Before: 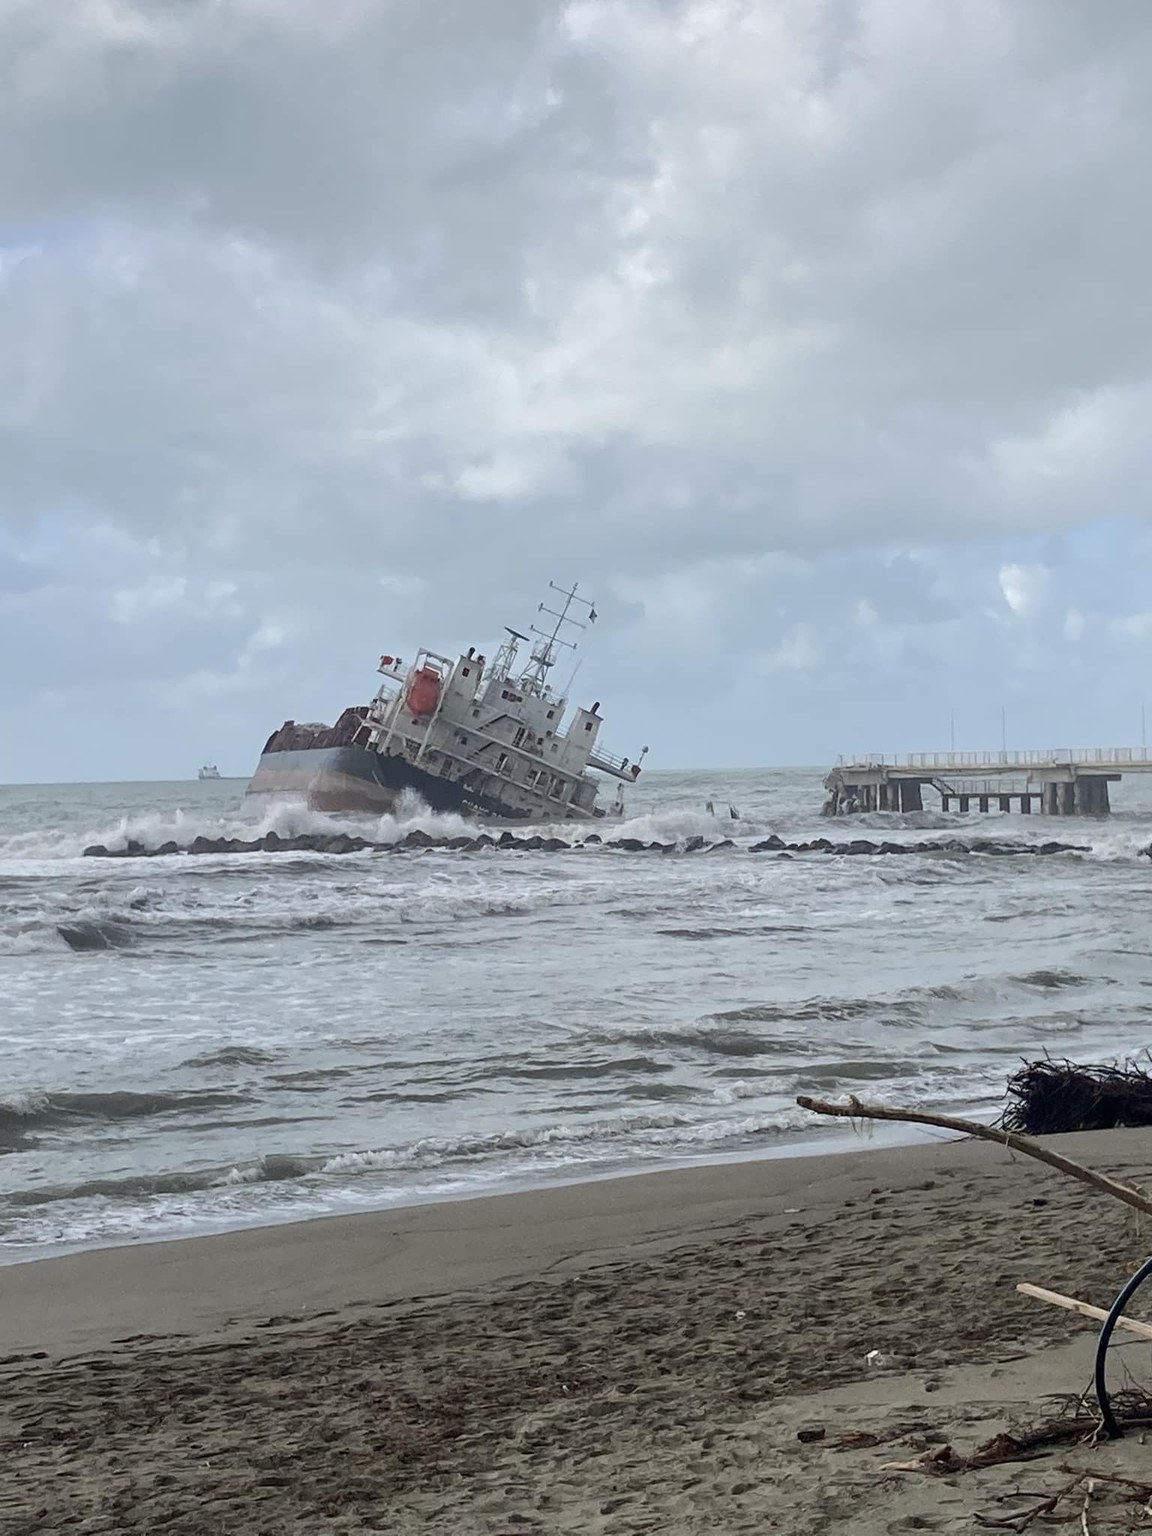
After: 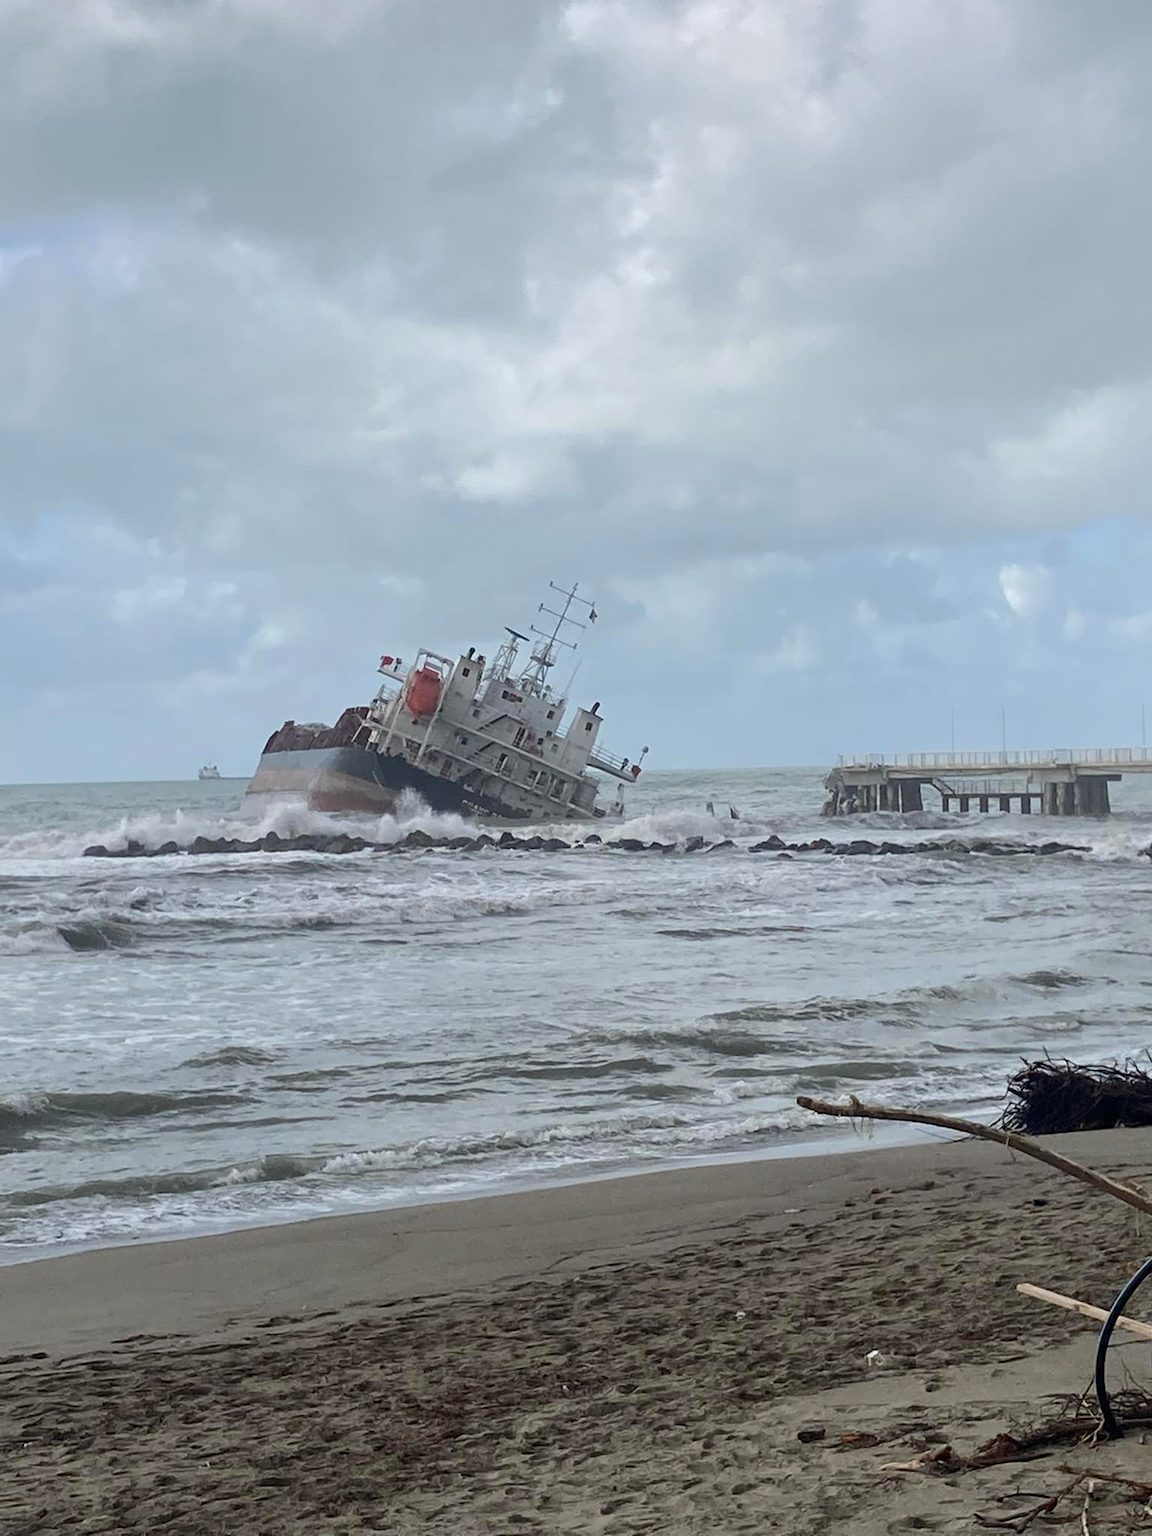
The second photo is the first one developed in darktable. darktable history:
exposure: exposure -0.054 EV, compensate highlight preservation false
